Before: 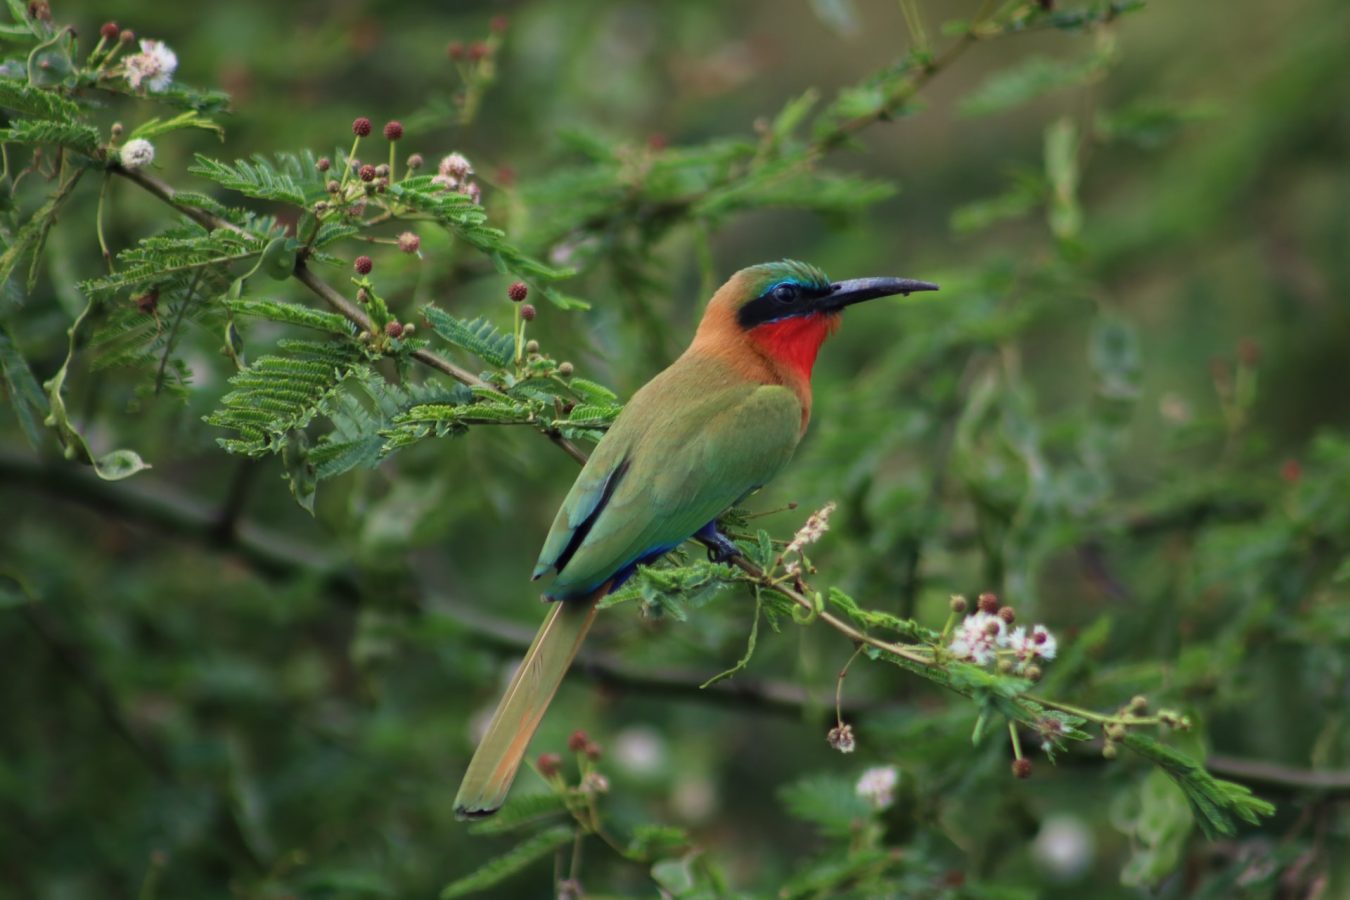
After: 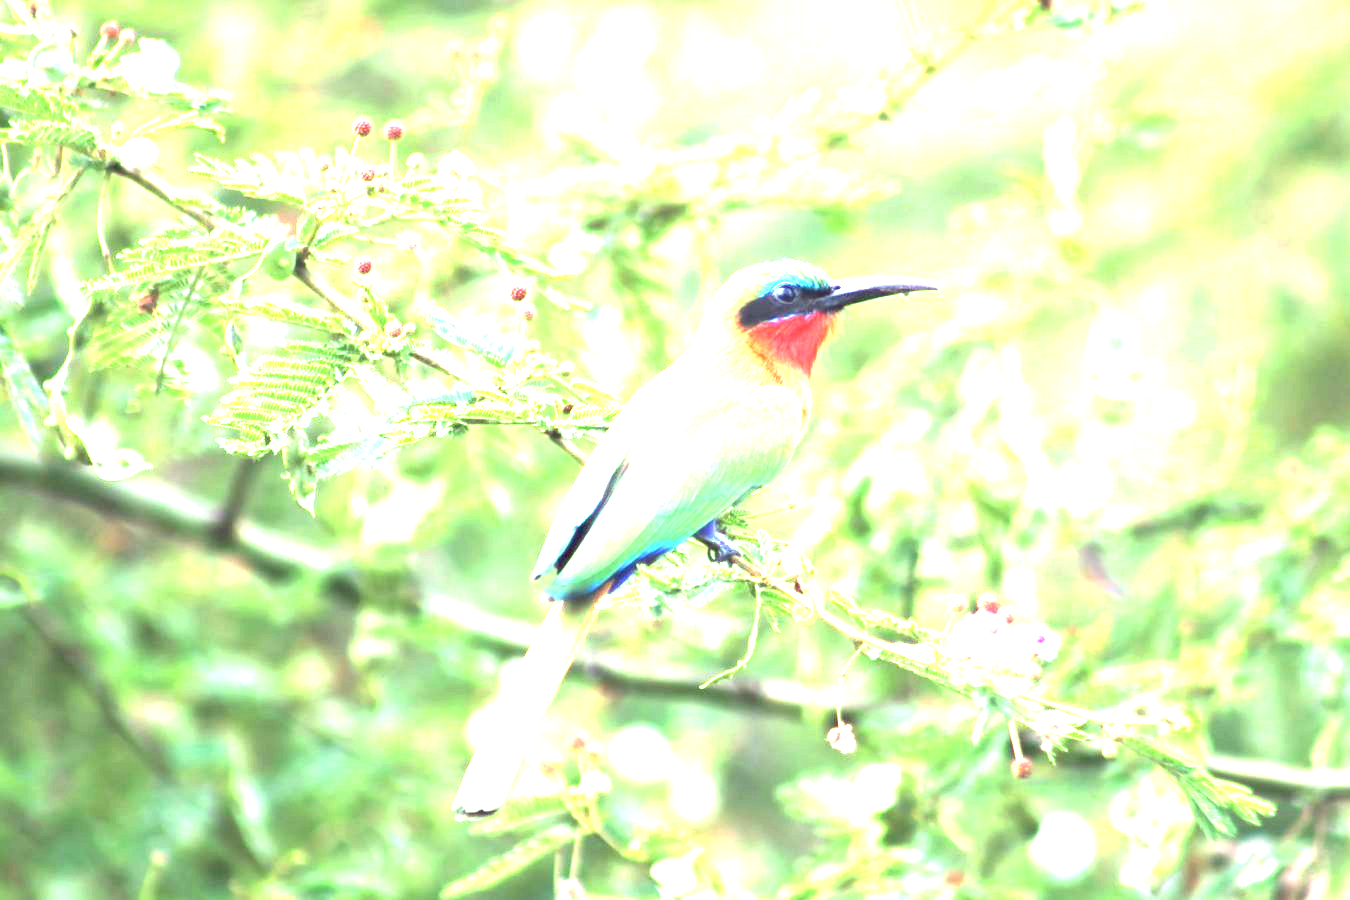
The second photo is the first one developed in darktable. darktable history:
exposure: black level correction 0, exposure 4 EV, compensate exposure bias true, compensate highlight preservation false
